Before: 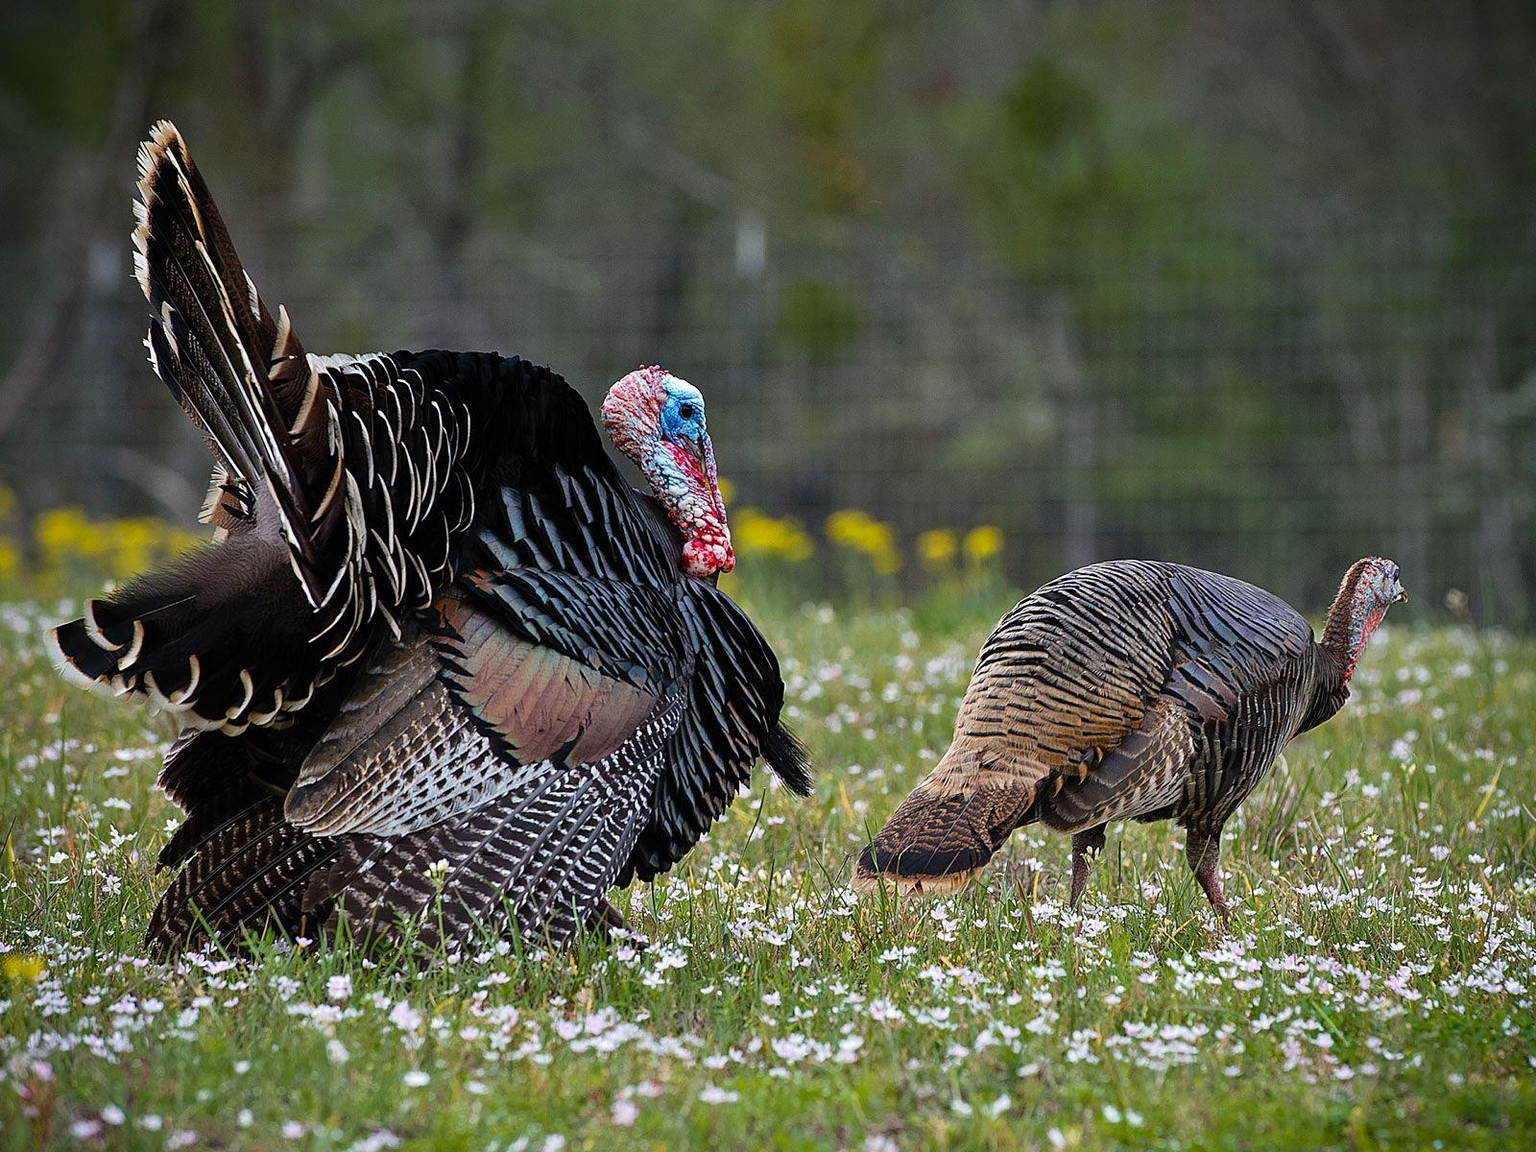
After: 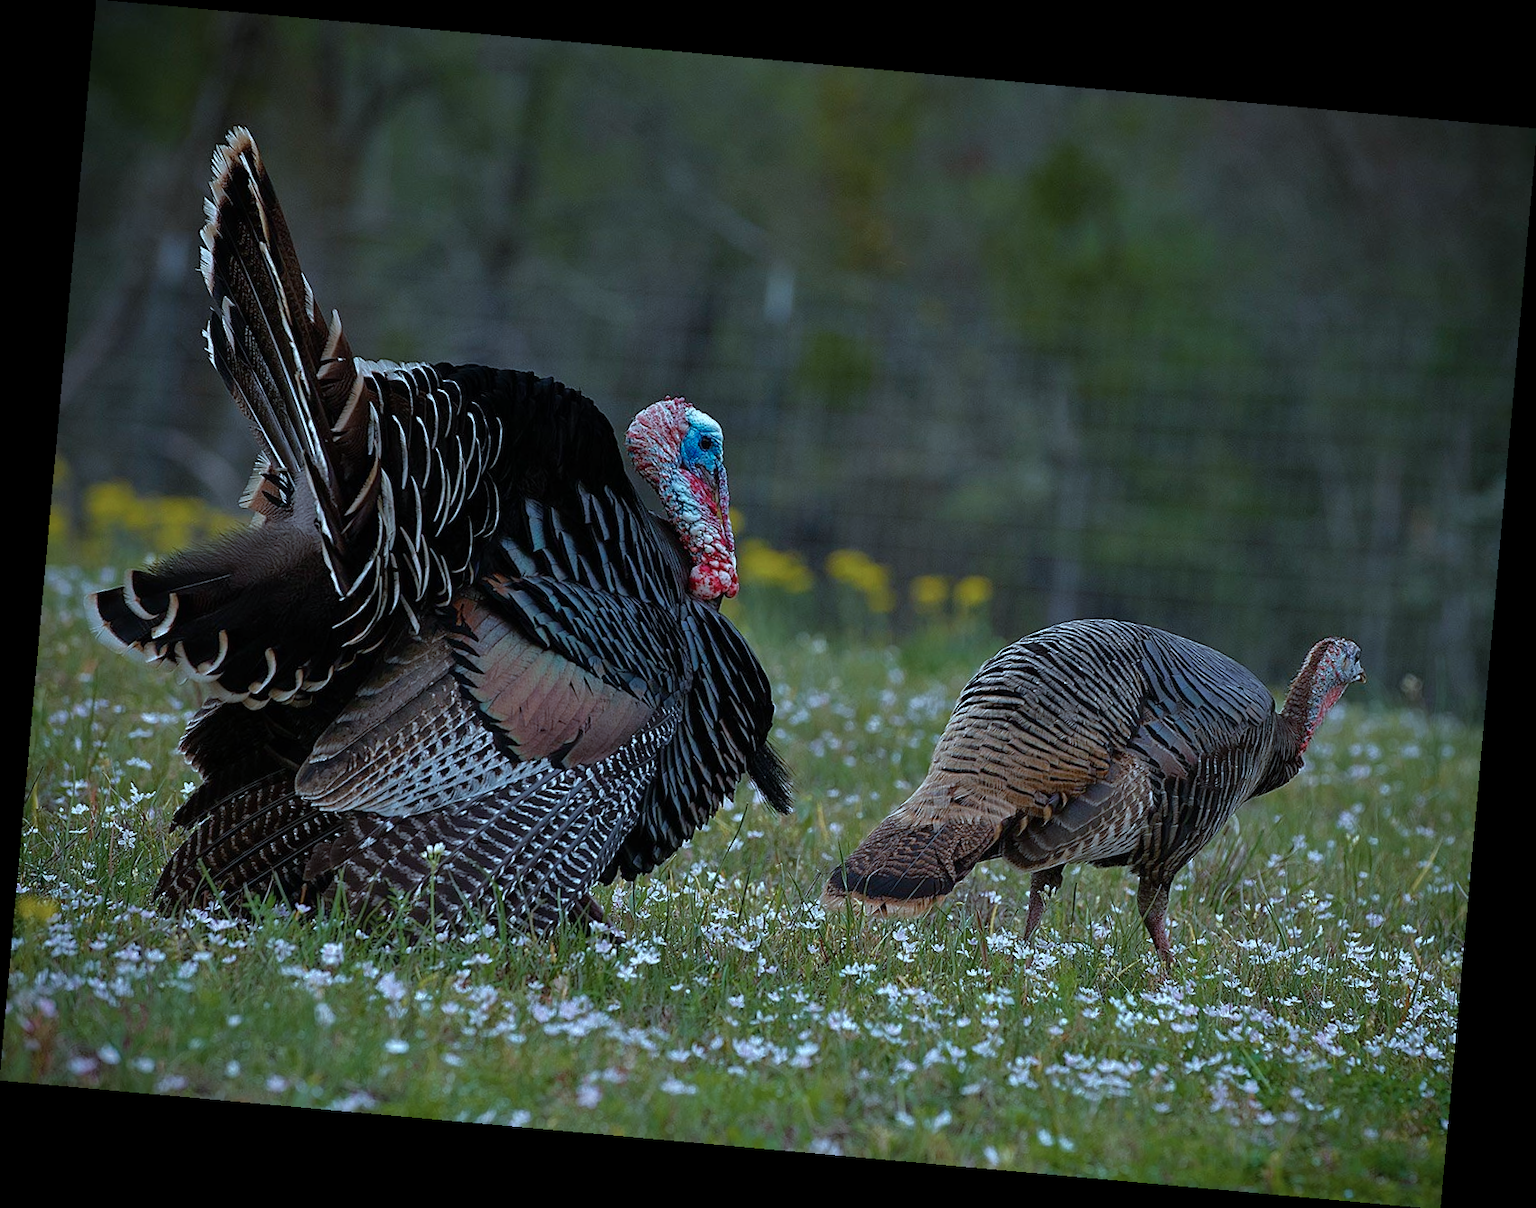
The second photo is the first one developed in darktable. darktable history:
rotate and perspective: rotation 5.12°, automatic cropping off
base curve: curves: ch0 [(0, 0) (0.841, 0.609) (1, 1)]
color correction: highlights a* -9.73, highlights b* -21.22
